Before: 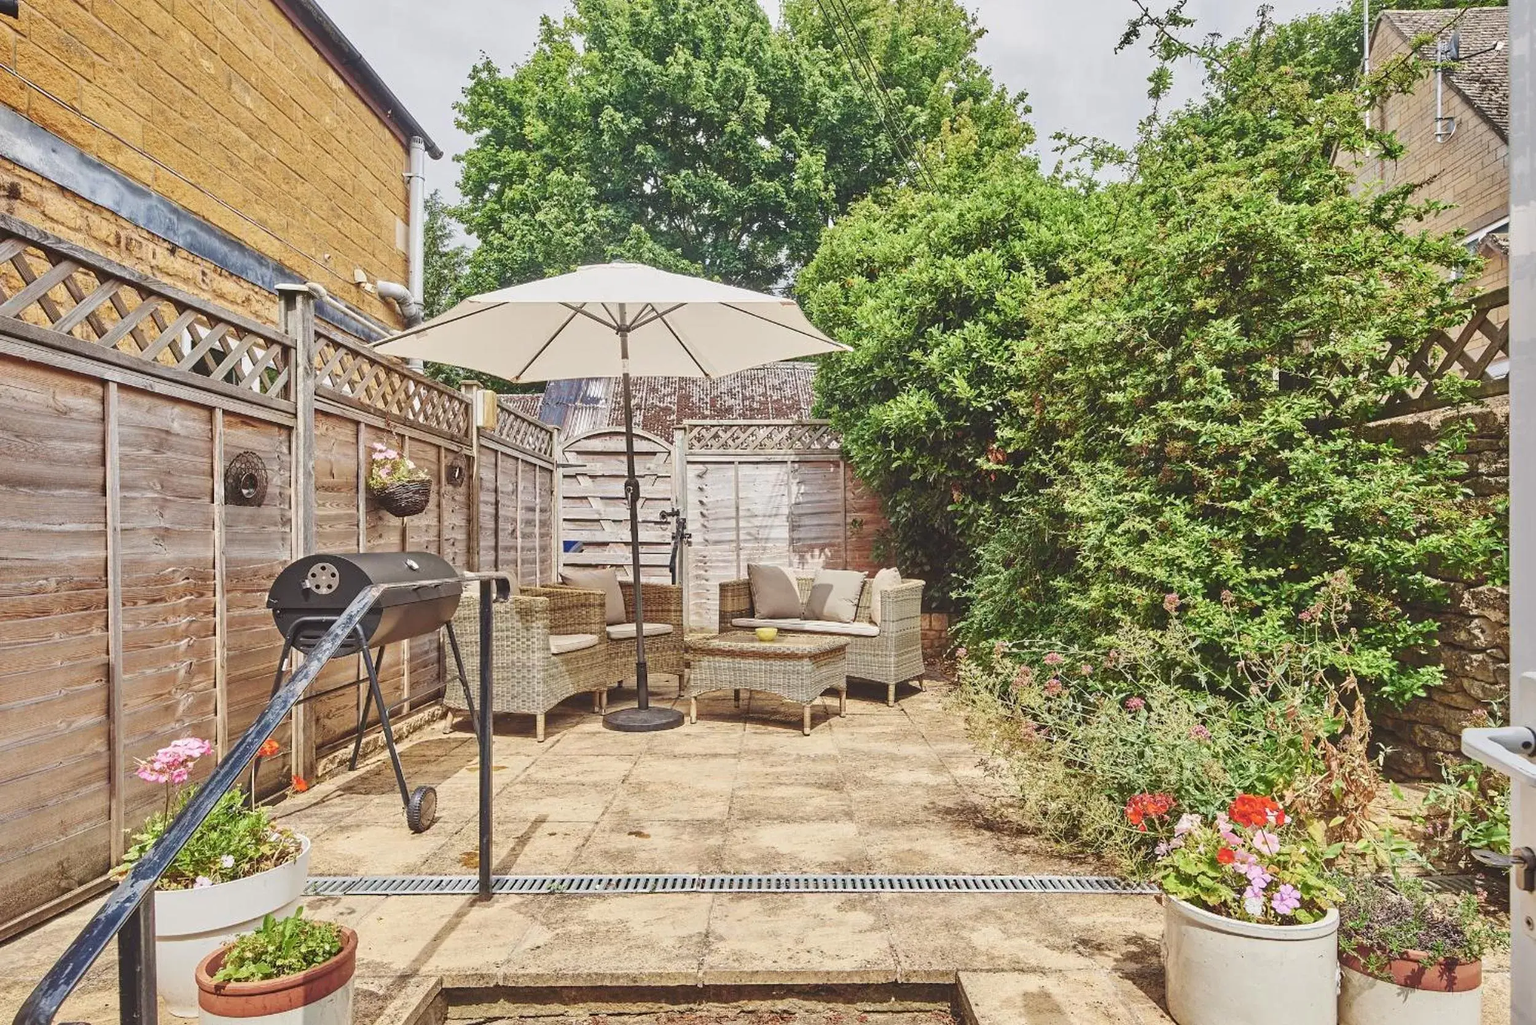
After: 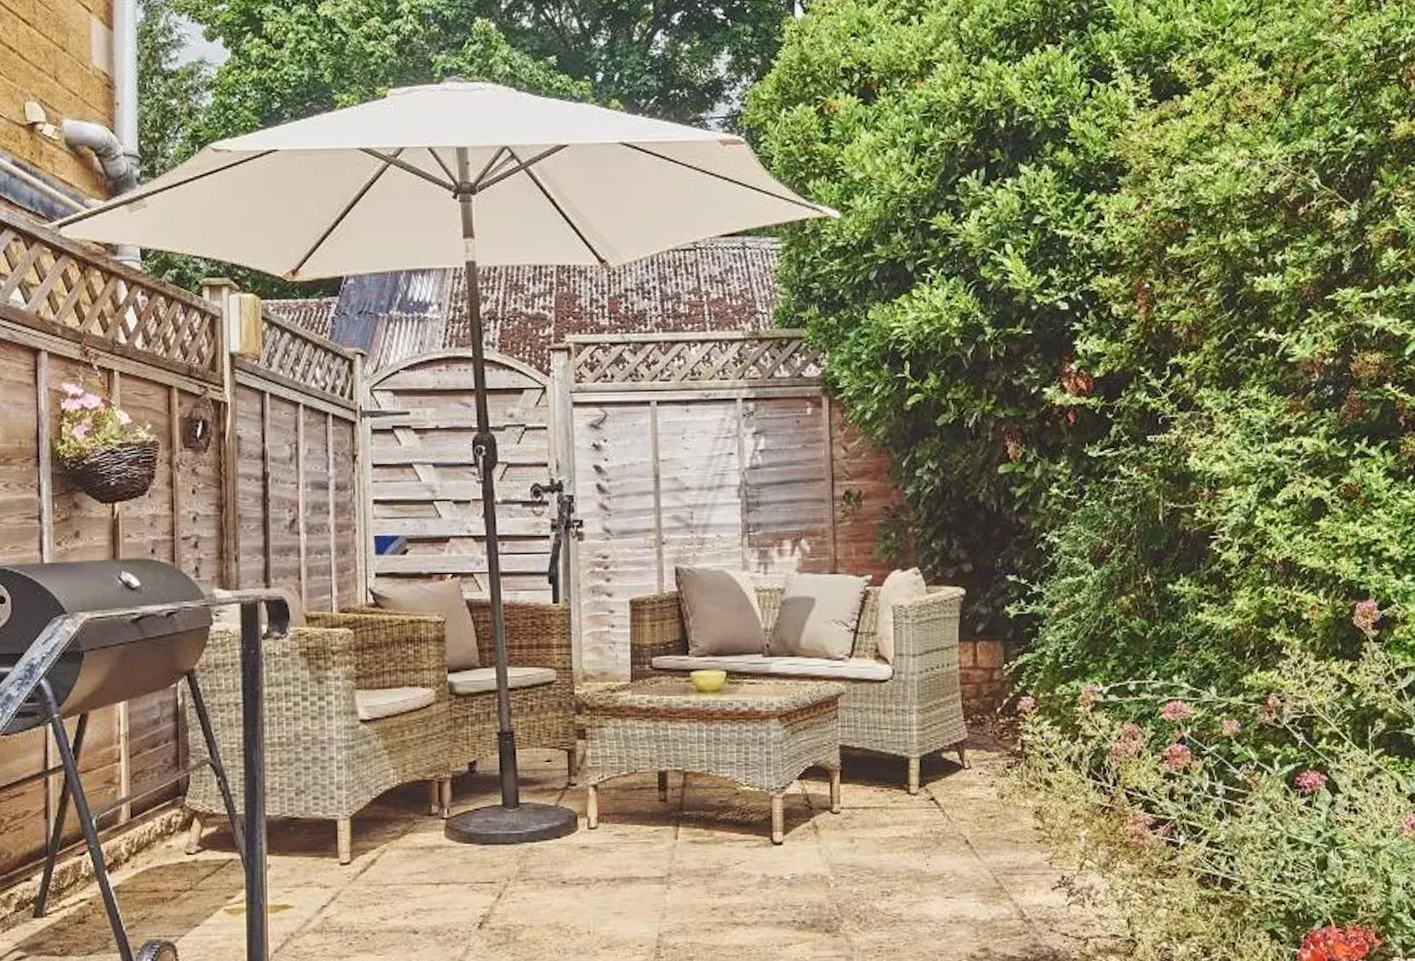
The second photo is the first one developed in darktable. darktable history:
exposure: compensate highlight preservation false
rotate and perspective: rotation -1.24°, automatic cropping off
crop and rotate: left 22.13%, top 22.054%, right 22.026%, bottom 22.102%
